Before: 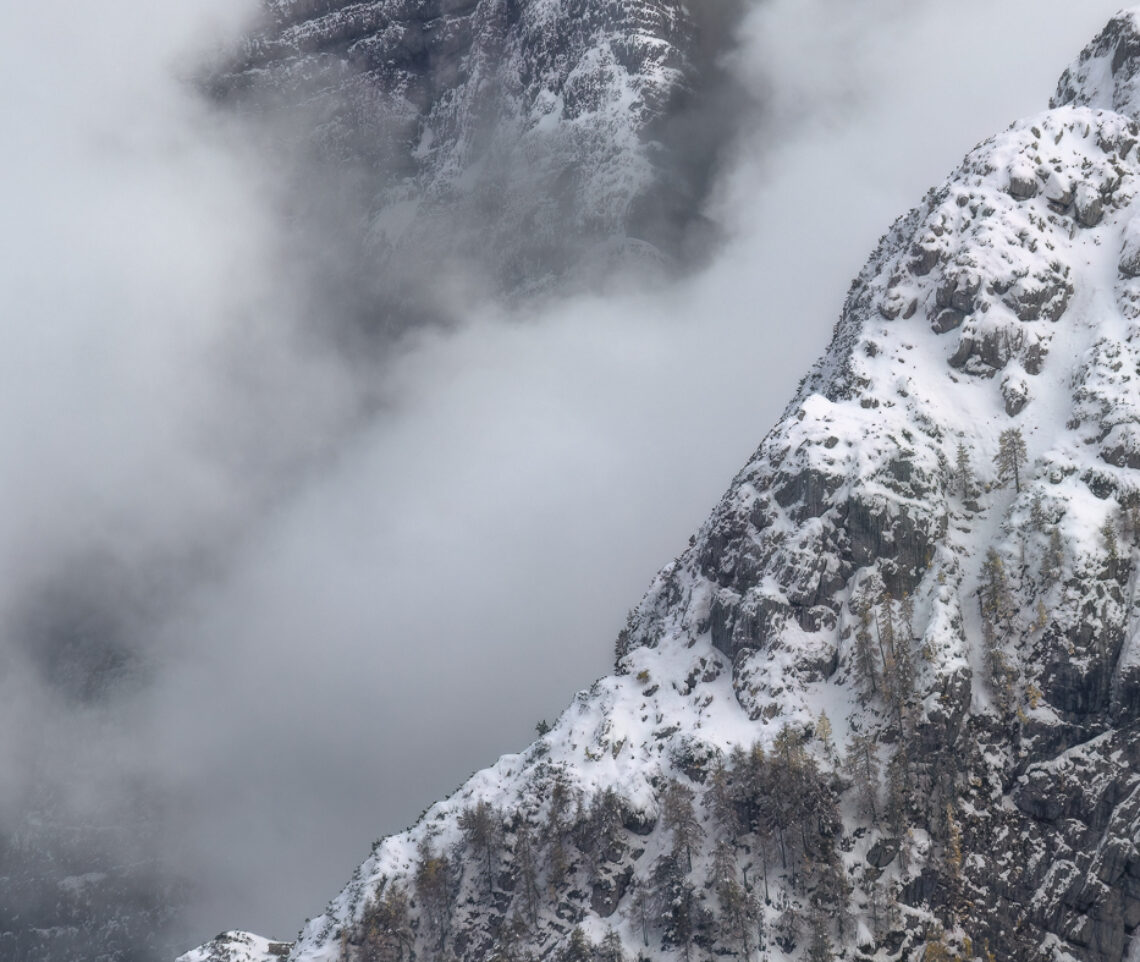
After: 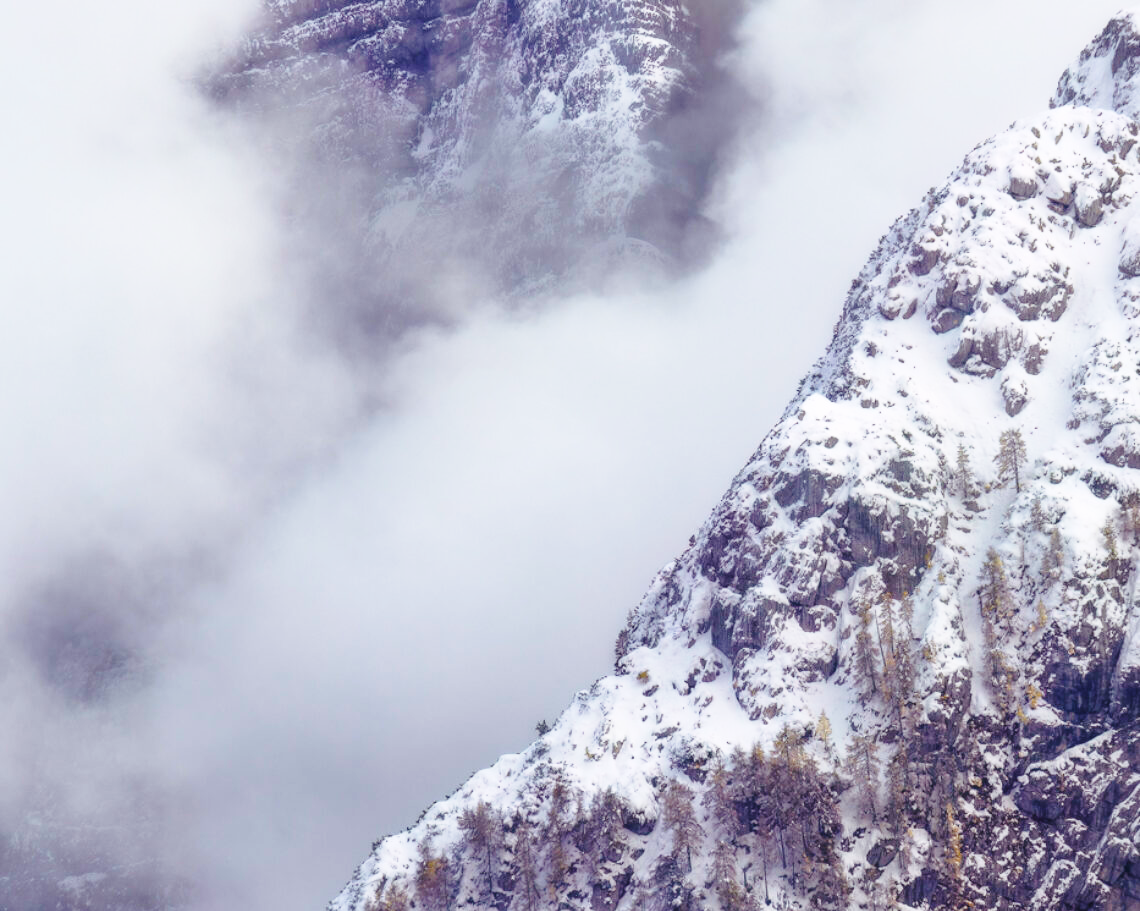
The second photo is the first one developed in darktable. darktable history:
color balance rgb: shadows lift › luminance 0.449%, shadows lift › chroma 6.794%, shadows lift › hue 302.6°, highlights gain › chroma 0.141%, highlights gain › hue 329.96°, linear chroma grading › global chroma 49.343%, perceptual saturation grading › global saturation 0.222%, global vibrance 9.299%
crop and rotate: top 0.003%, bottom 5.247%
base curve: curves: ch0 [(0, 0) (0.028, 0.03) (0.121, 0.232) (0.46, 0.748) (0.859, 0.968) (1, 1)], preserve colors none
